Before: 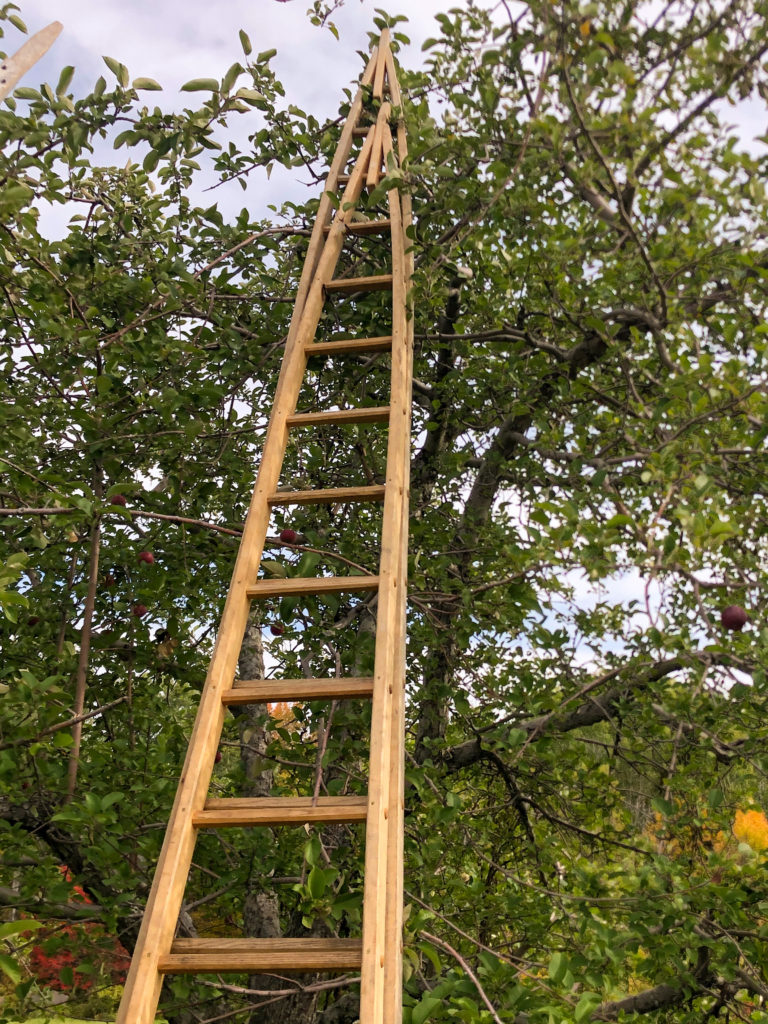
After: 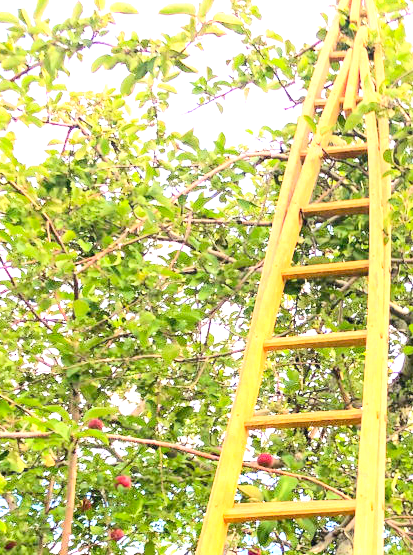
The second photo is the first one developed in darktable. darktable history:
contrast brightness saturation: contrast 0.236, brightness 0.253, saturation 0.385
exposure: black level correction 0, exposure 1.668 EV, compensate exposure bias true, compensate highlight preservation false
tone equalizer: -8 EV 0.995 EV, -7 EV 1.01 EV, -6 EV 0.984 EV, -5 EV 0.963 EV, -4 EV 1.02 EV, -3 EV 0.74 EV, -2 EV 0.521 EV, -1 EV 0.275 EV, edges refinement/feathering 500, mask exposure compensation -1.57 EV, preserve details no
crop and rotate: left 3.033%, top 7.424%, right 43.088%, bottom 38.356%
